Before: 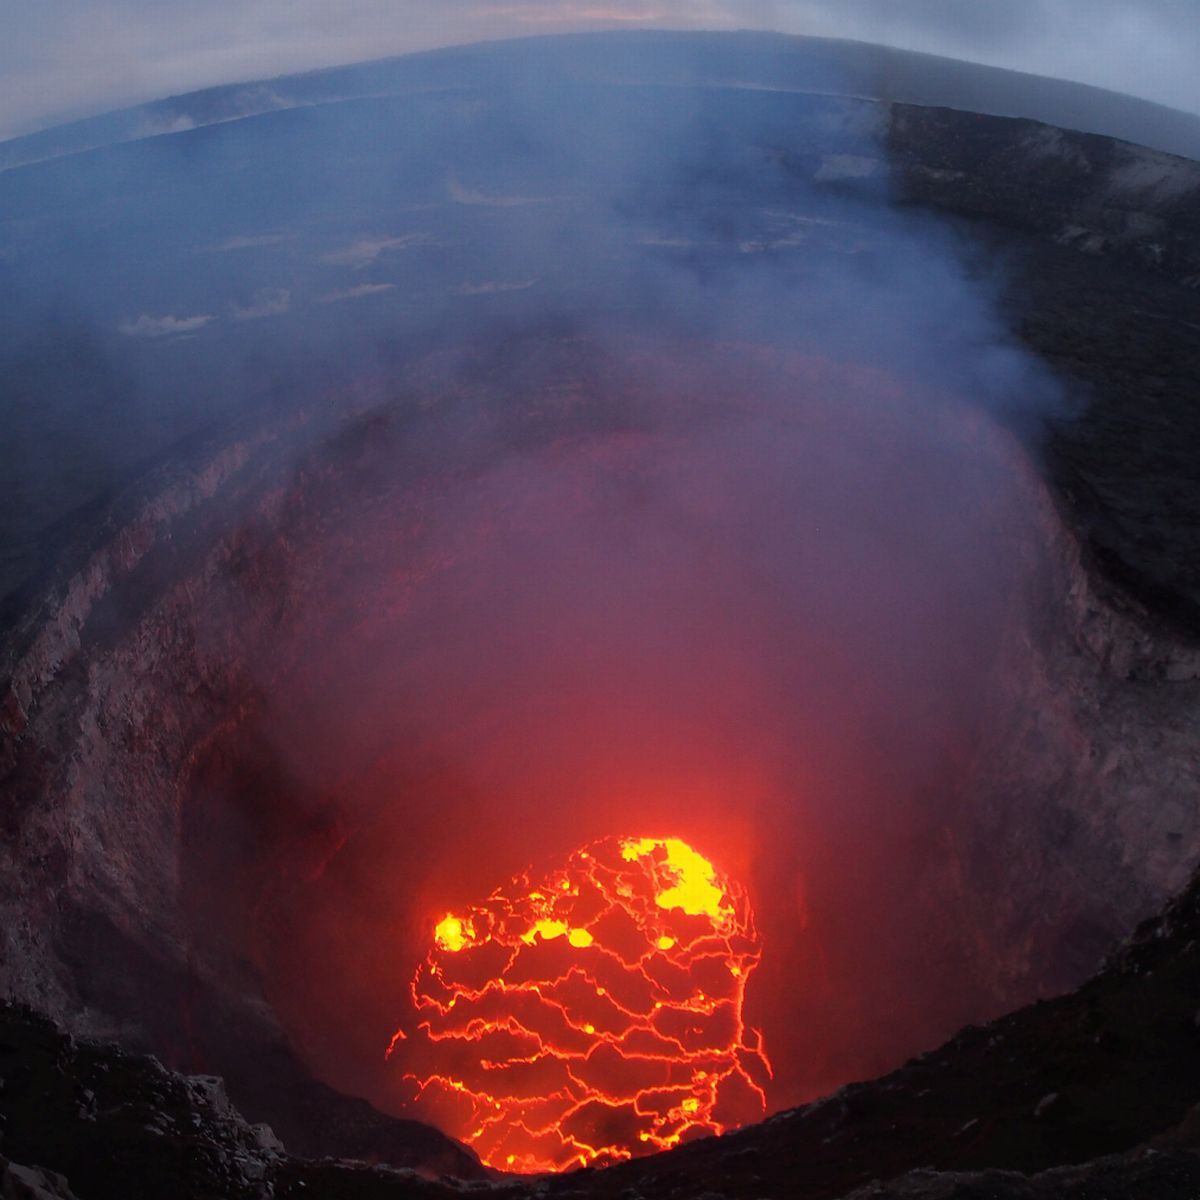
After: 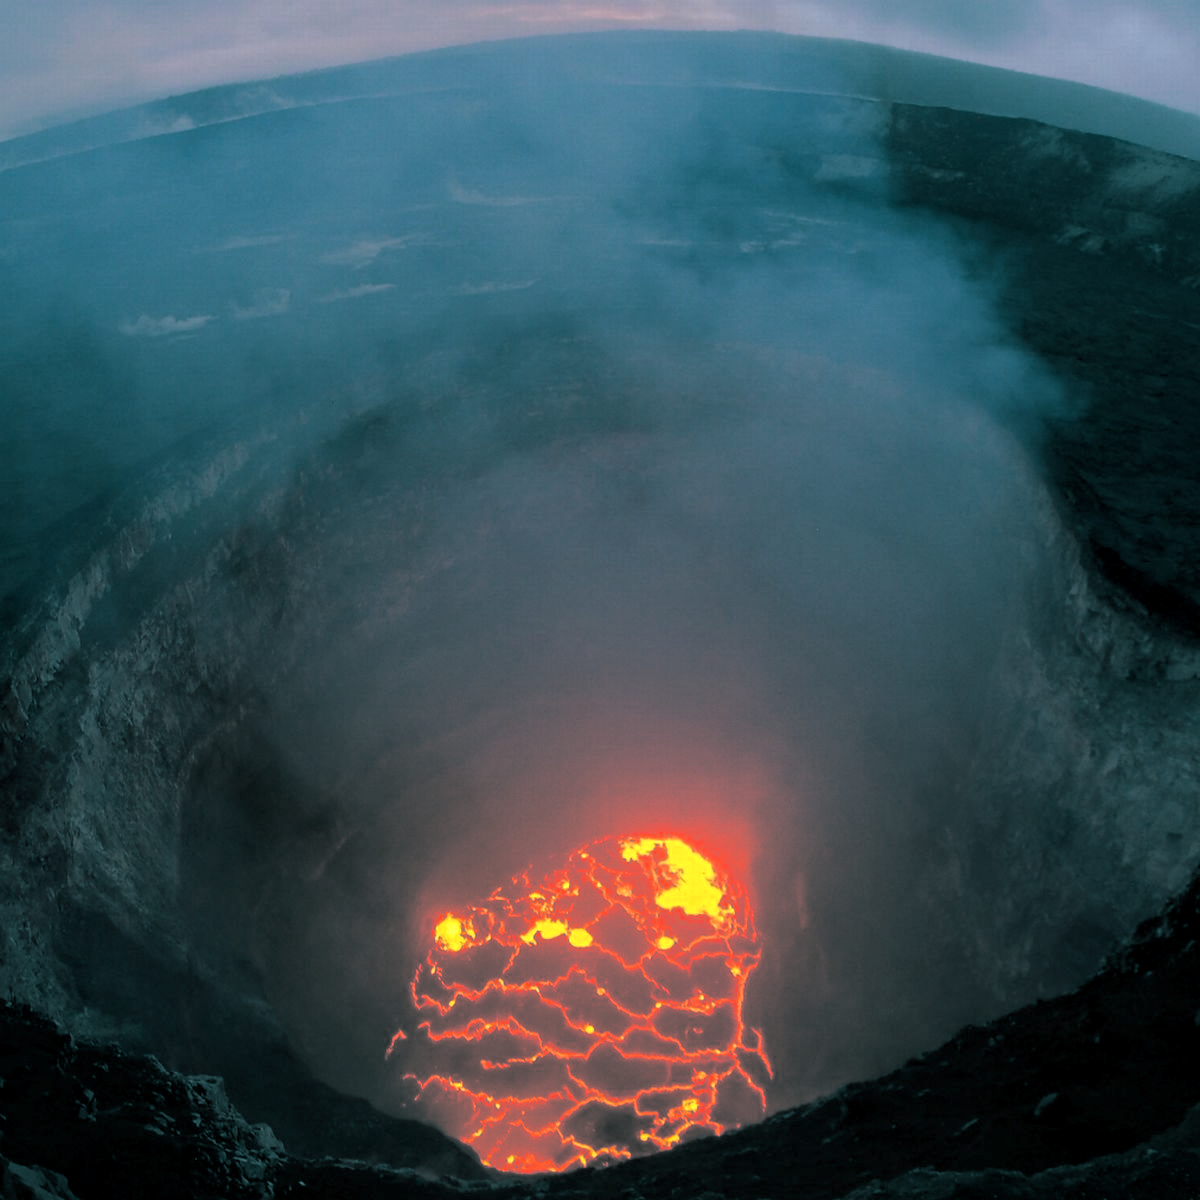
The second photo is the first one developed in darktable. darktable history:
local contrast: on, module defaults
split-toning: shadows › hue 186.43°, highlights › hue 49.29°, compress 30.29%
